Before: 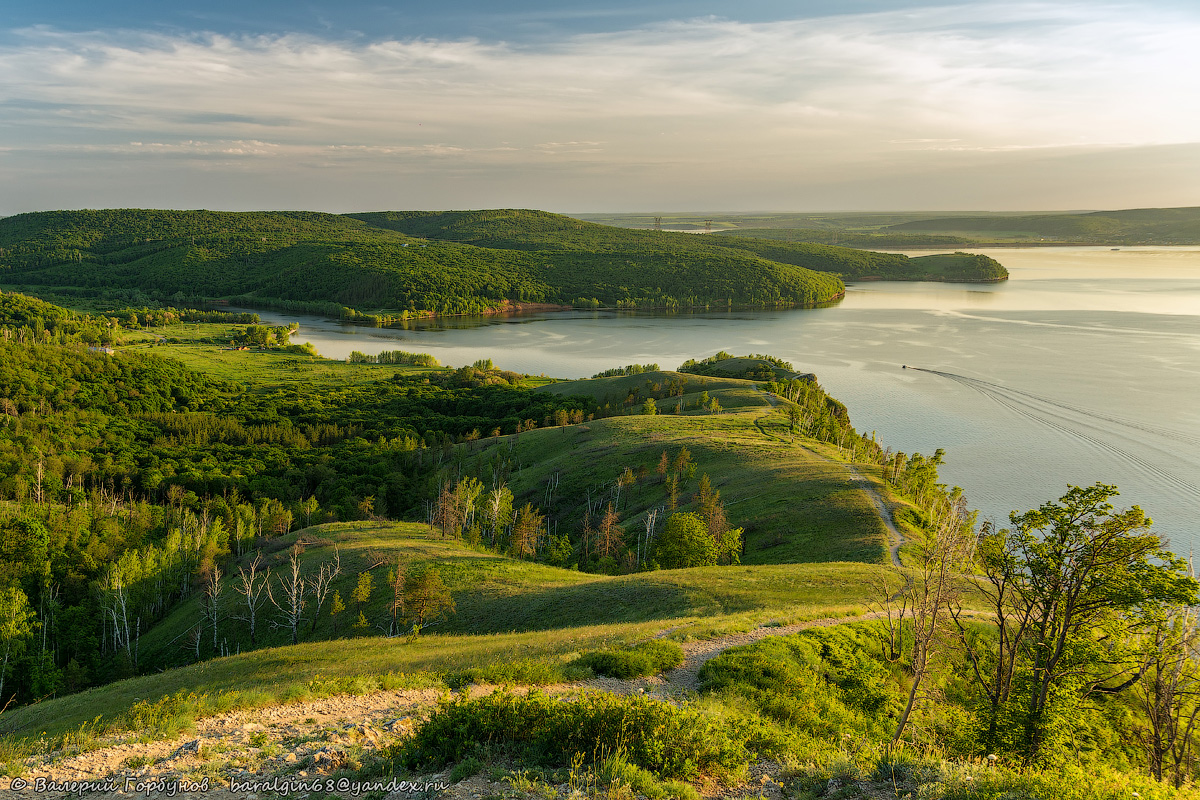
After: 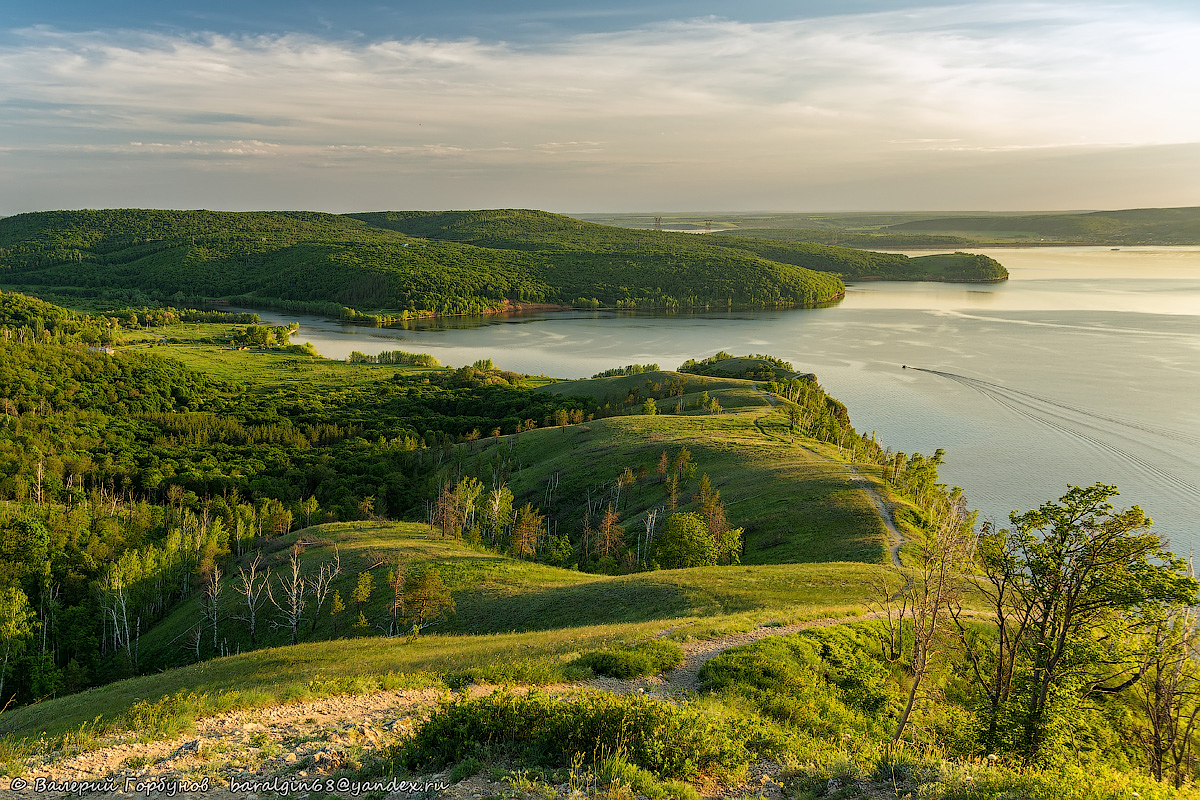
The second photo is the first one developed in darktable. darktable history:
sharpen: radius 1.292, amount 0.288, threshold 0.203
